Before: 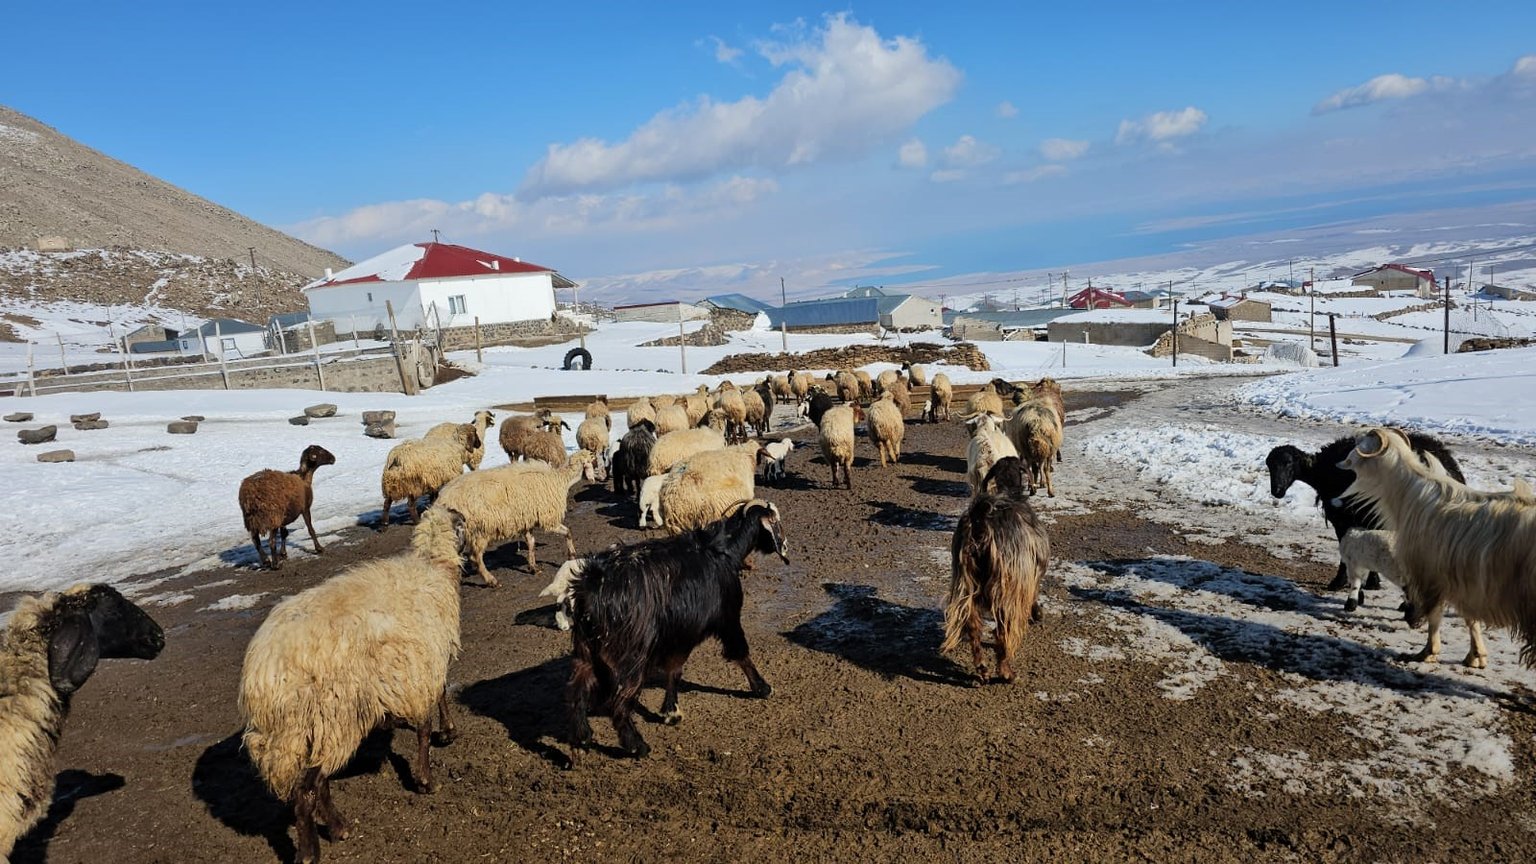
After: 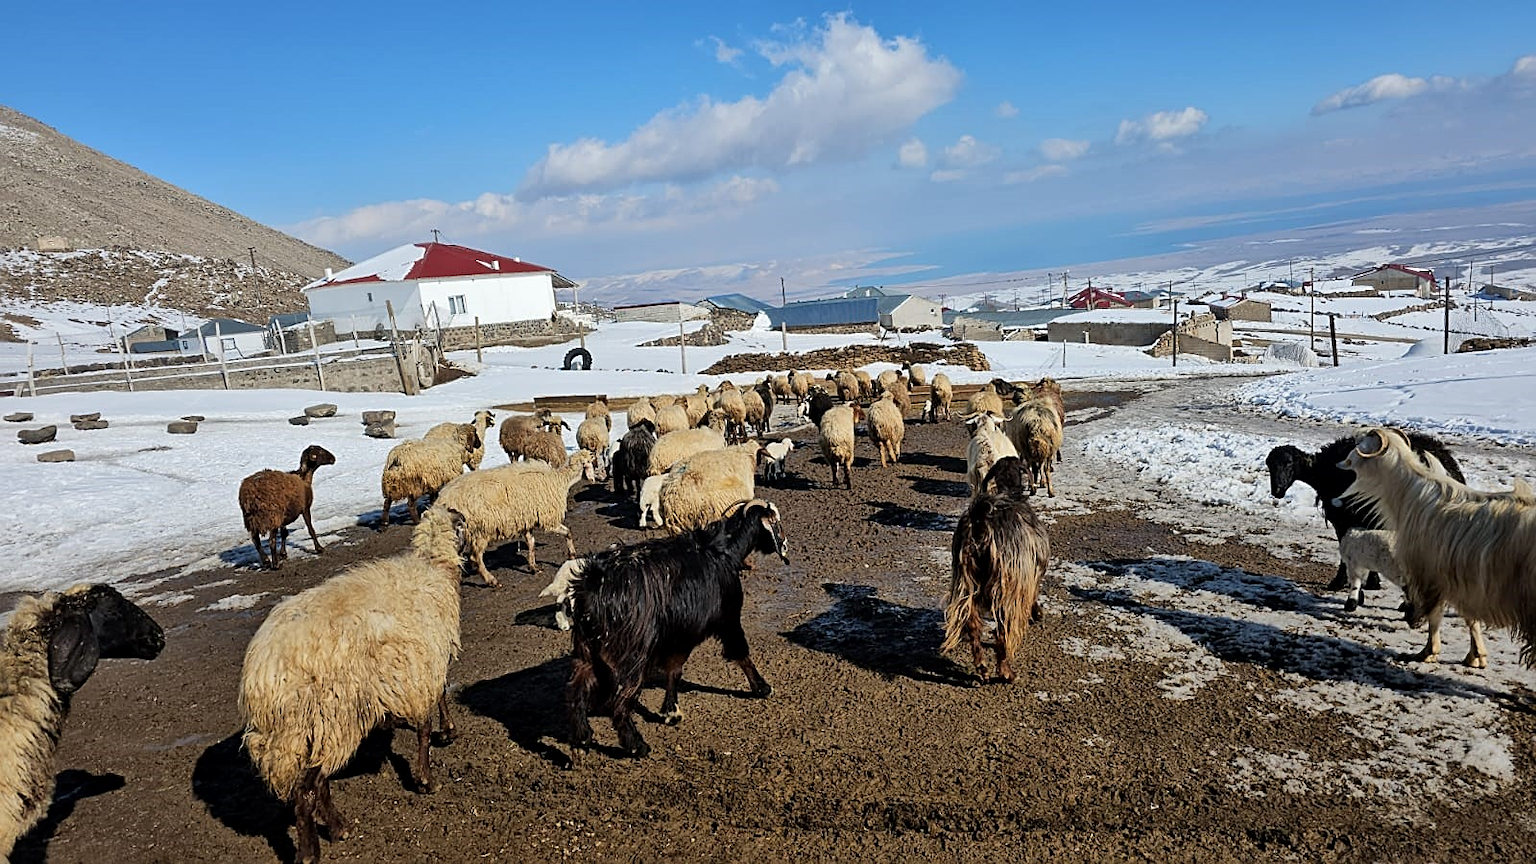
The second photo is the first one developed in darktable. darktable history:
local contrast: mode bilateral grid, contrast 20, coarseness 50, detail 120%, midtone range 0.2
sharpen: on, module defaults
white balance: emerald 1
